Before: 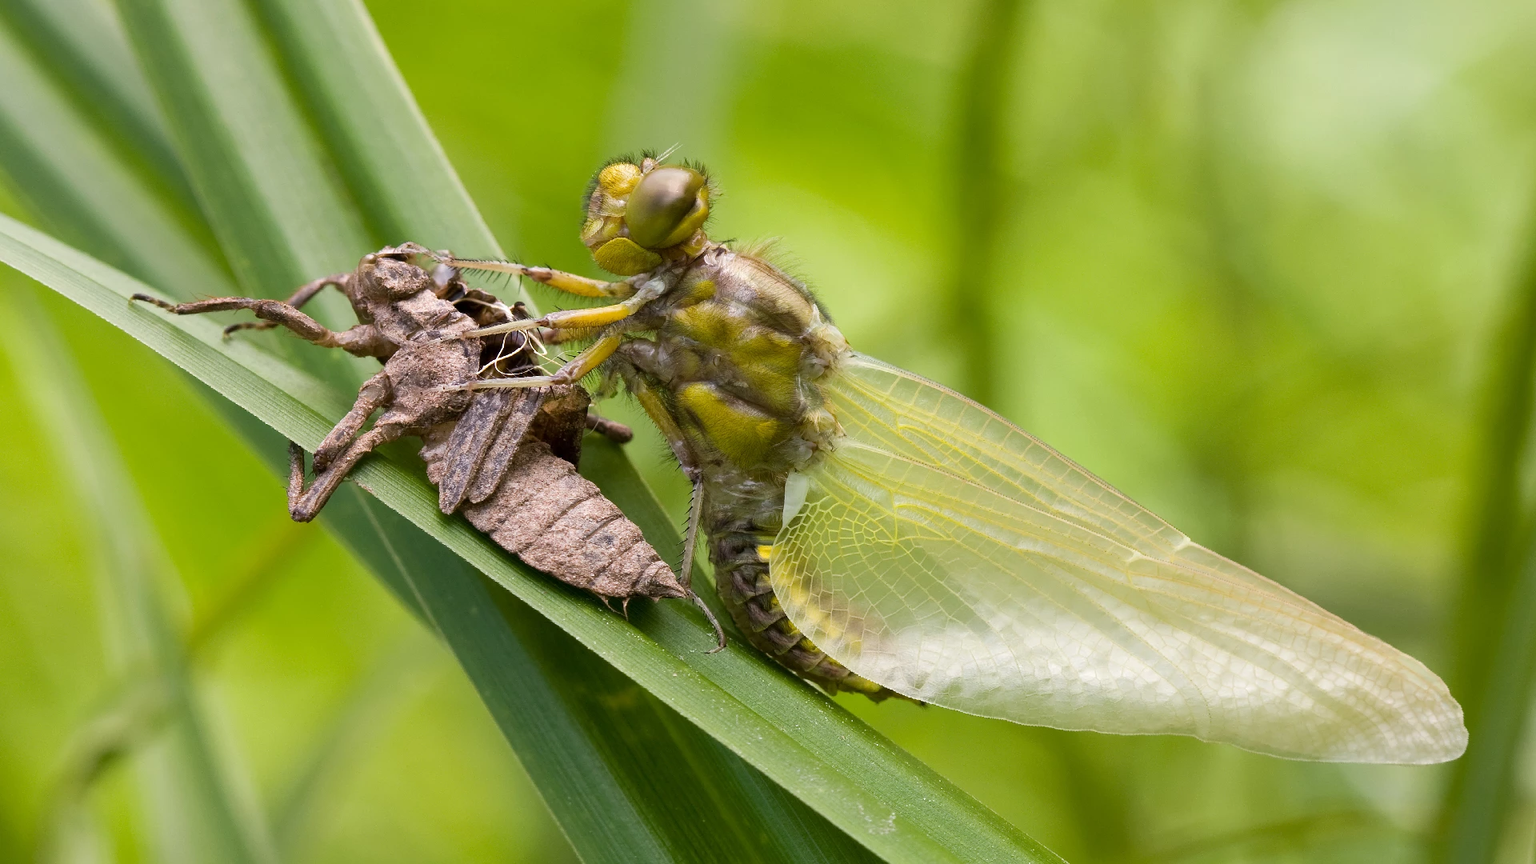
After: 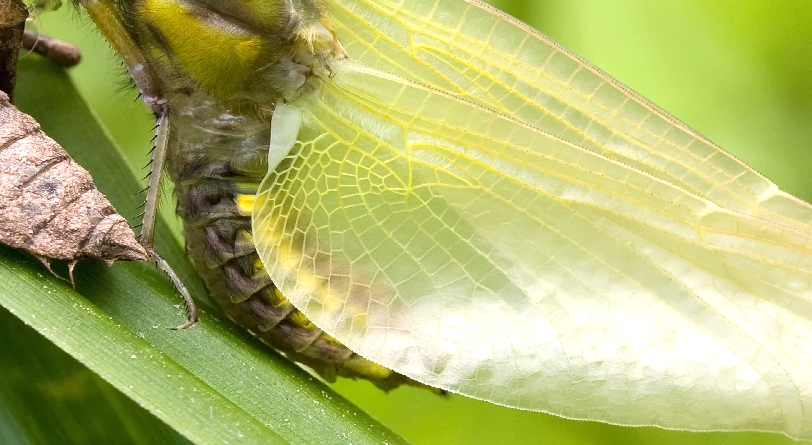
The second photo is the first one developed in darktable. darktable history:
crop: left 36.986%, top 45.184%, right 20.538%, bottom 13.567%
exposure: black level correction 0, exposure 0.5 EV, compensate exposure bias true, compensate highlight preservation false
